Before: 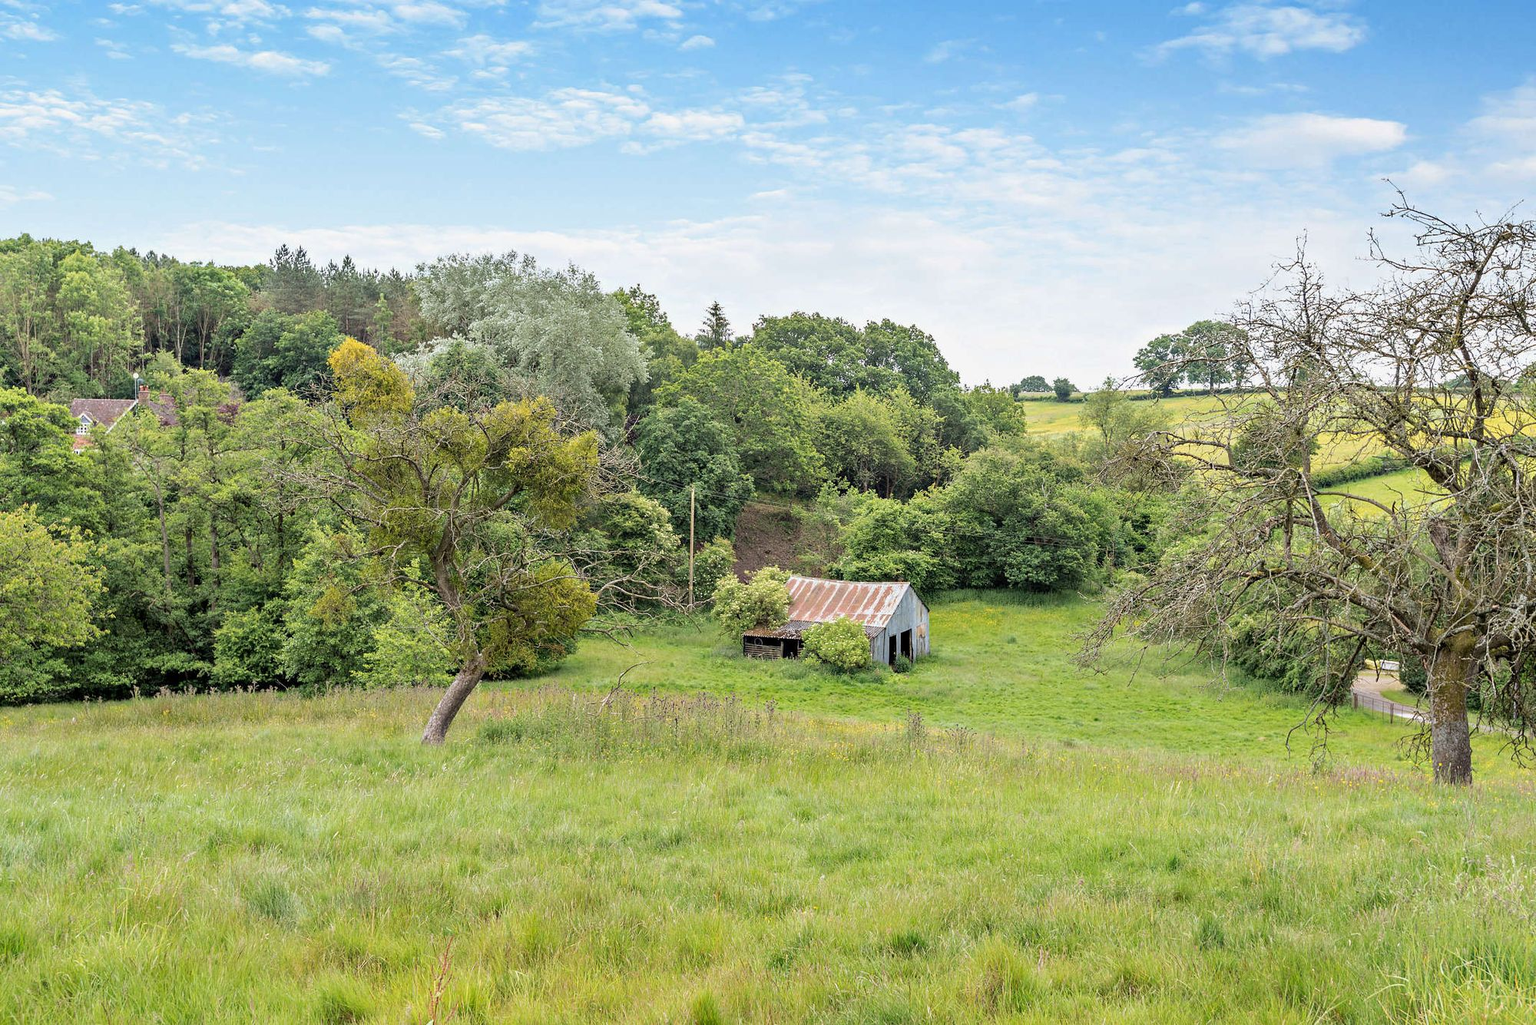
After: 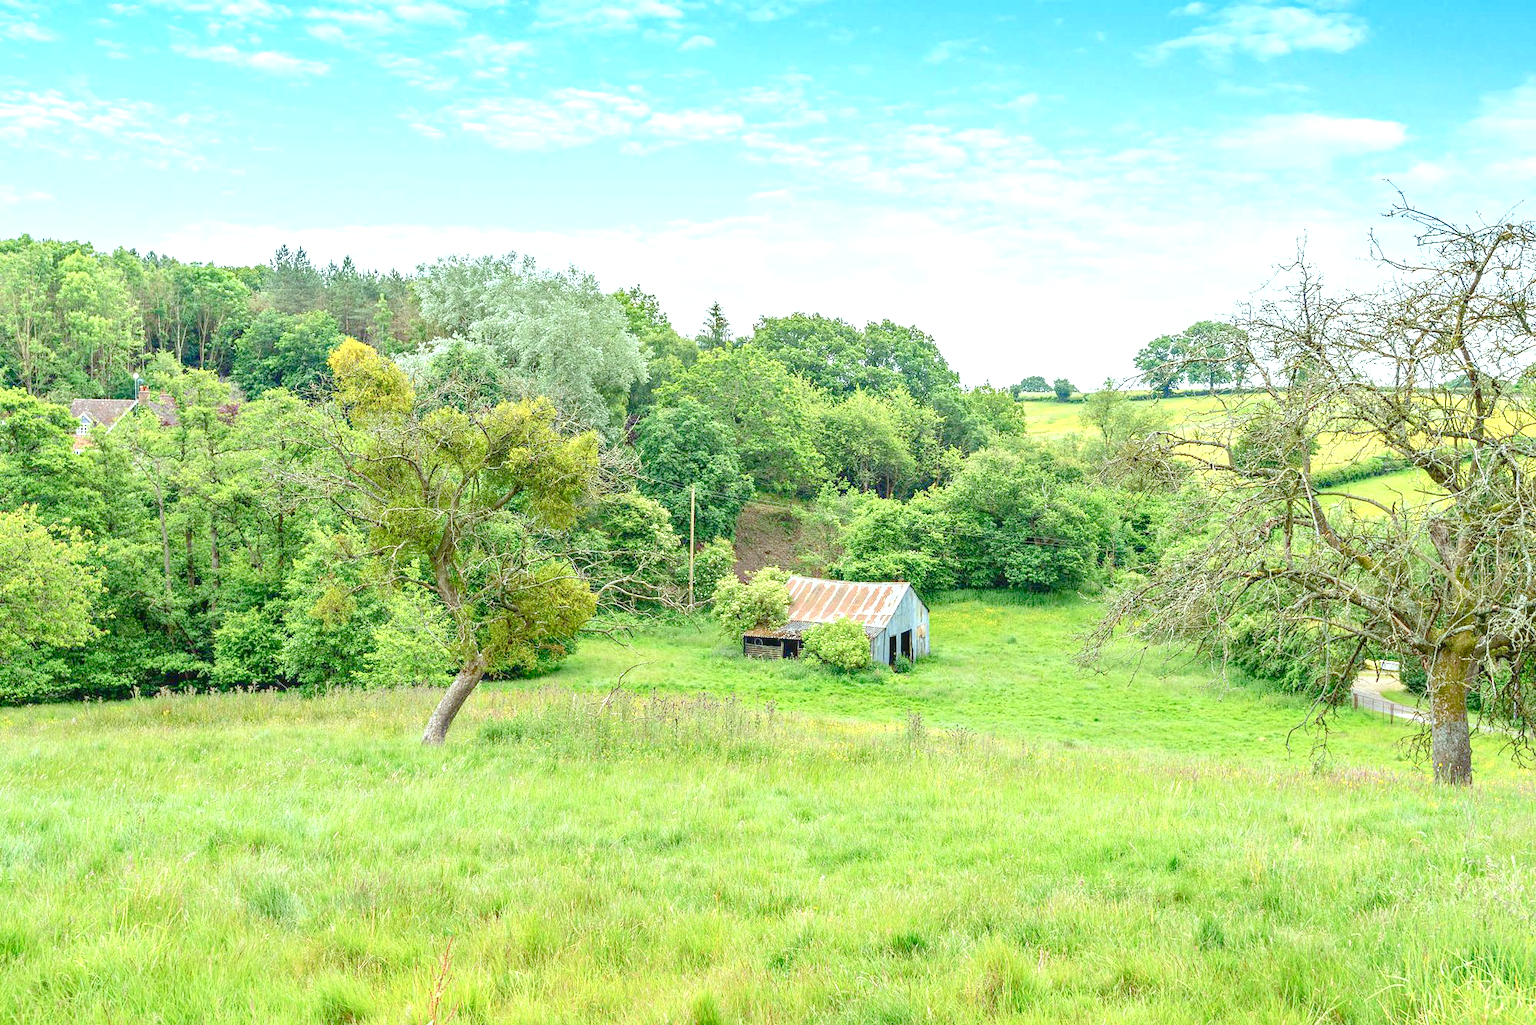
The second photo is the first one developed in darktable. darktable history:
exposure: black level correction 0, exposure 1.3 EV, compensate highlight preservation false
color correction: highlights a* -7.33, highlights b* 1.26, shadows a* -3.55, saturation 1.4
color balance rgb: shadows lift › chroma 1%, shadows lift › hue 113°, highlights gain › chroma 0.2%, highlights gain › hue 333°, perceptual saturation grading › global saturation 20%, perceptual saturation grading › highlights -50%, perceptual saturation grading › shadows 25%, contrast -20%
local contrast: detail 110%
